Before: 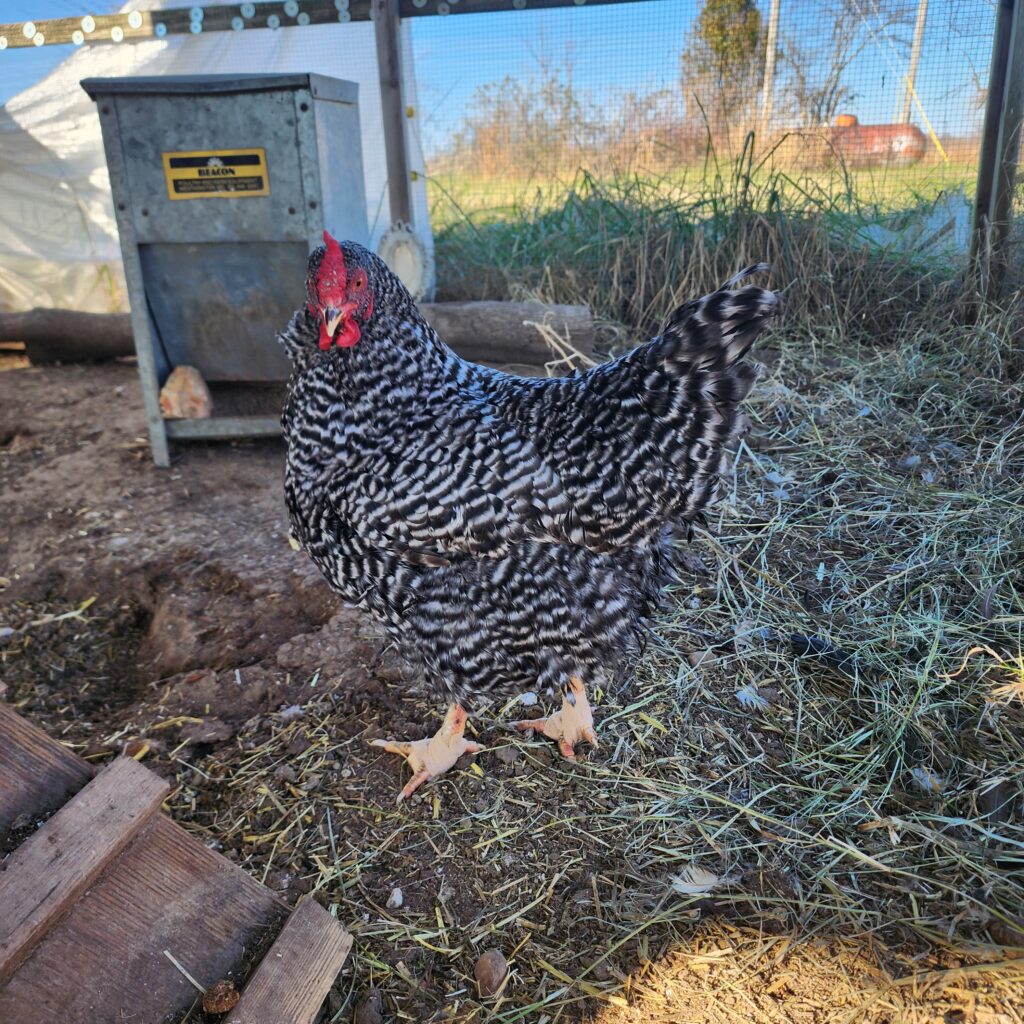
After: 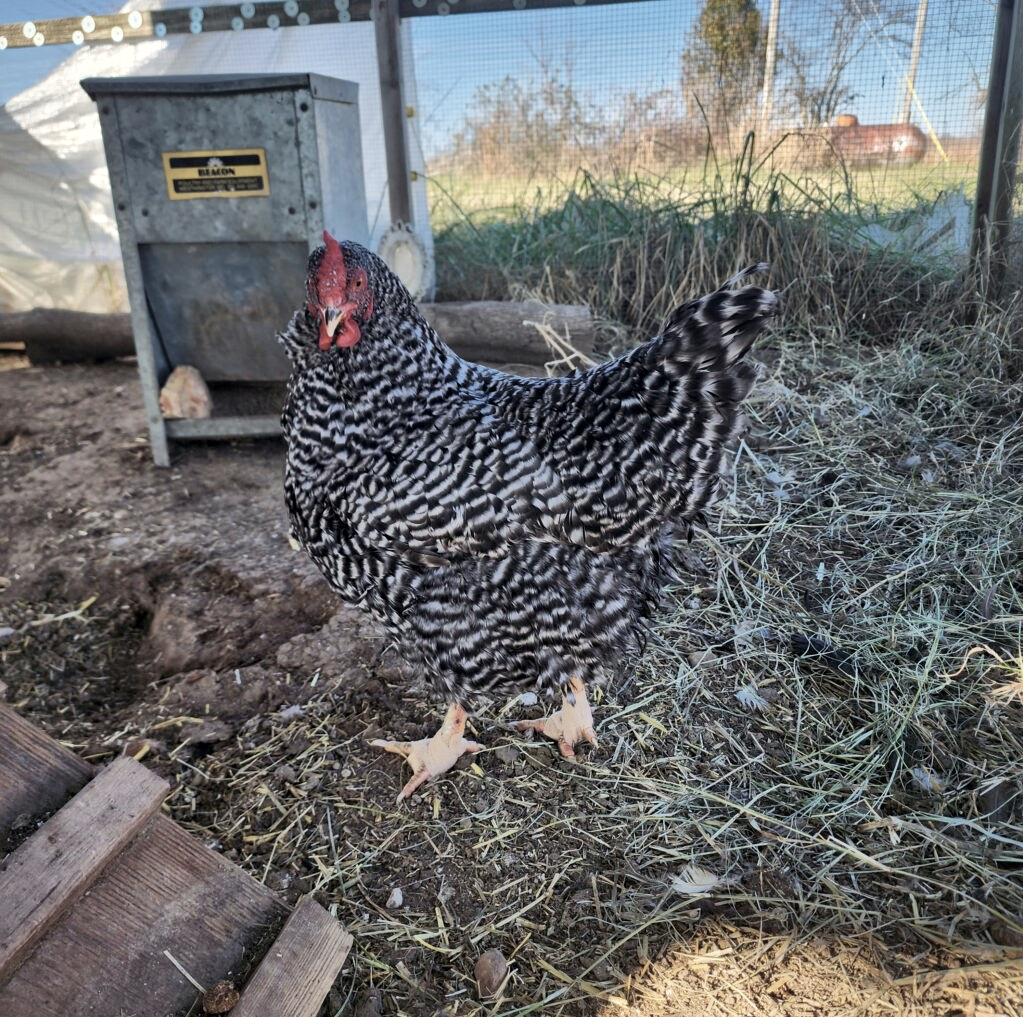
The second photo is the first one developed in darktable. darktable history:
crop: top 0.048%, bottom 0.172%
local contrast: mode bilateral grid, contrast 19, coarseness 49, detail 141%, midtone range 0.2
base curve: curves: ch0 [(0, 0) (0.283, 0.295) (1, 1)]
velvia: on, module defaults
shadows and highlights: shadows 25.71, highlights -25.43
color correction: highlights b* 0.03, saturation 0.517
